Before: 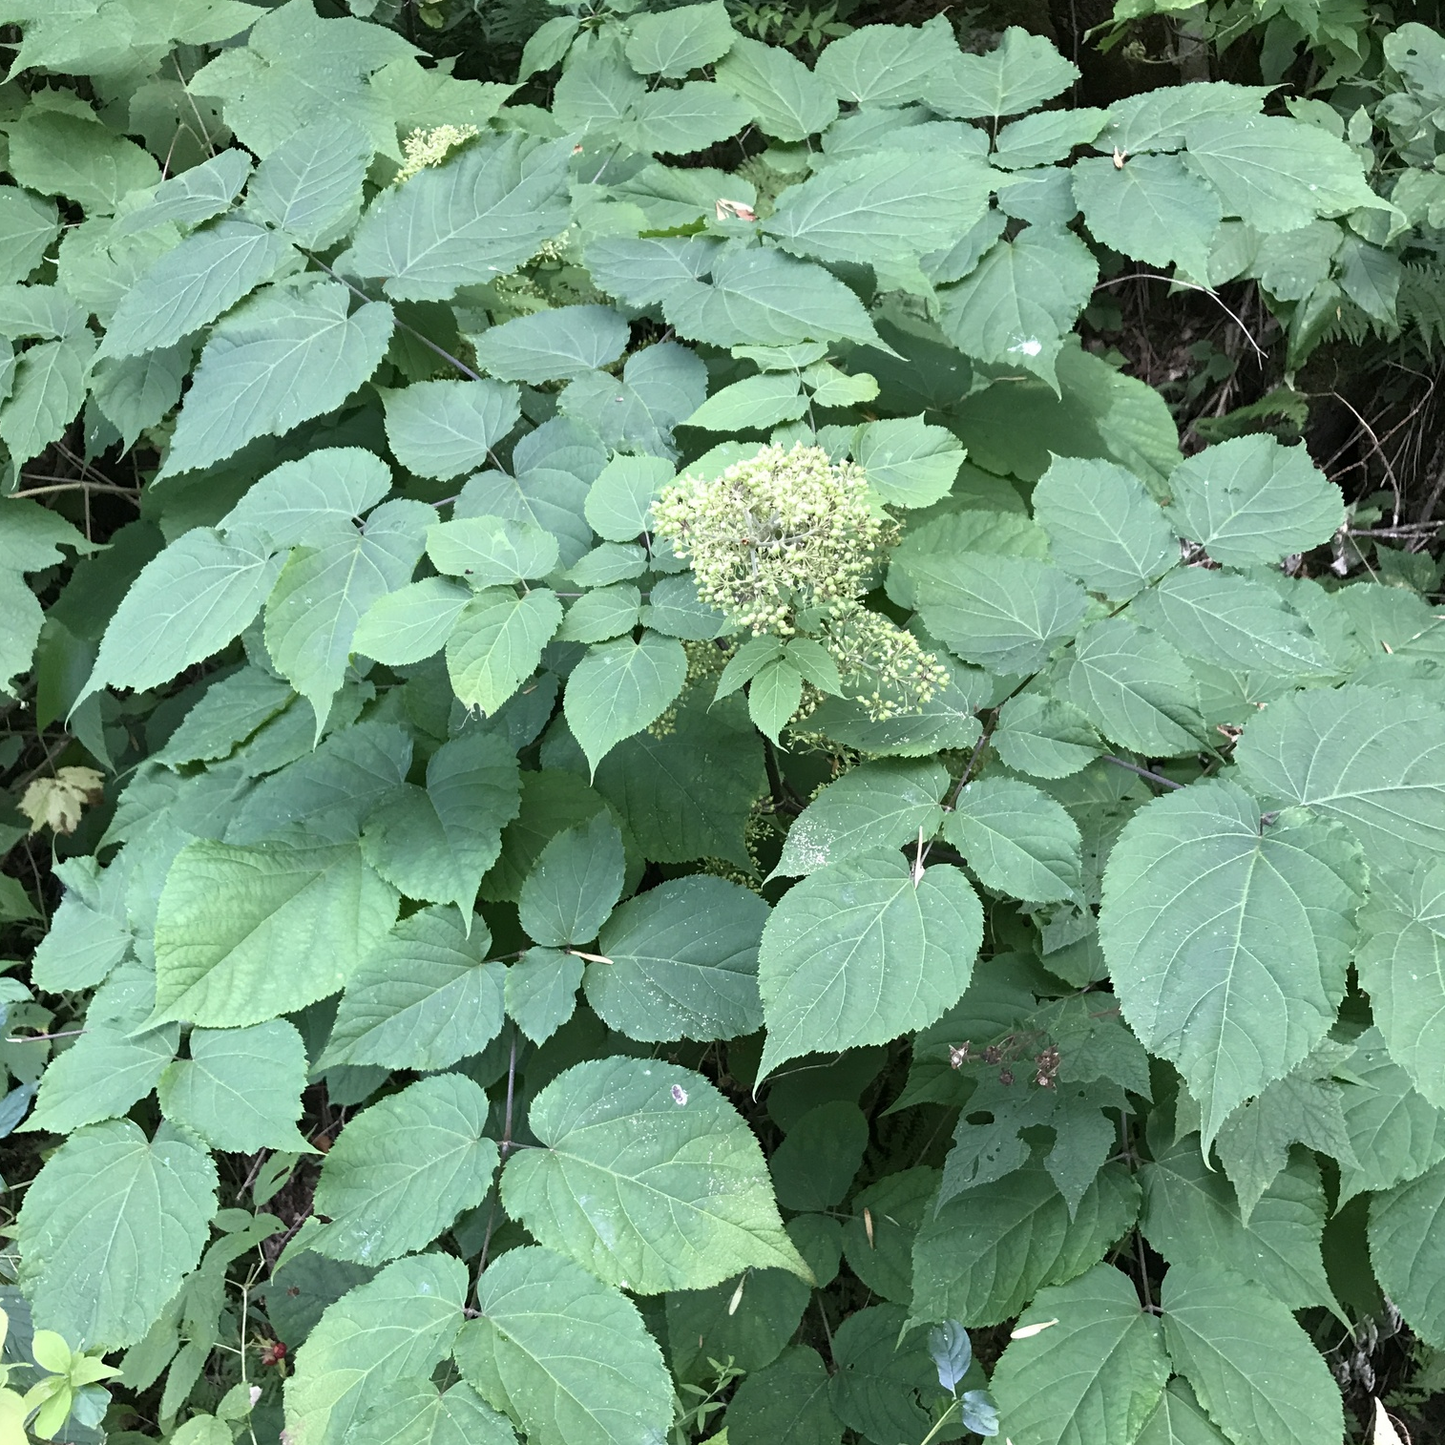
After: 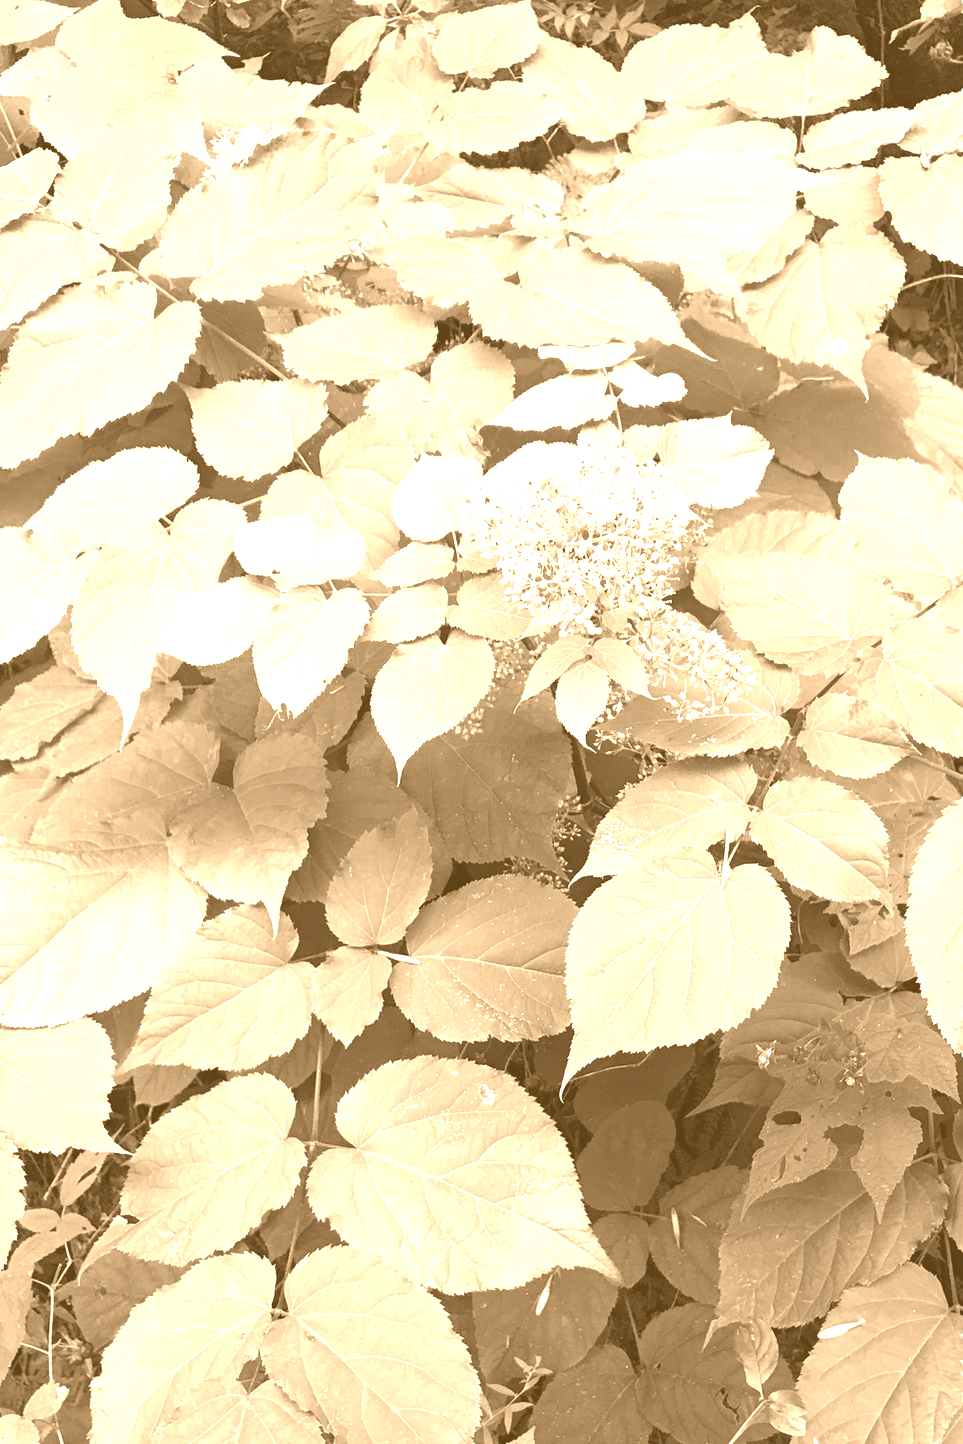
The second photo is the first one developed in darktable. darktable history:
tone equalizer: on, module defaults
velvia: on, module defaults
color balance: mode lift, gamma, gain (sRGB), lift [0.997, 0.979, 1.021, 1.011], gamma [1, 1.084, 0.916, 0.998], gain [1, 0.87, 1.13, 1.101], contrast 4.55%, contrast fulcrum 38.24%, output saturation 104.09%
graduated density: rotation -180°, offset 27.42
crop and rotate: left 13.409%, right 19.924%
color correction: highlights a* 1.39, highlights b* 17.83
colorize: hue 28.8°, source mix 100%
